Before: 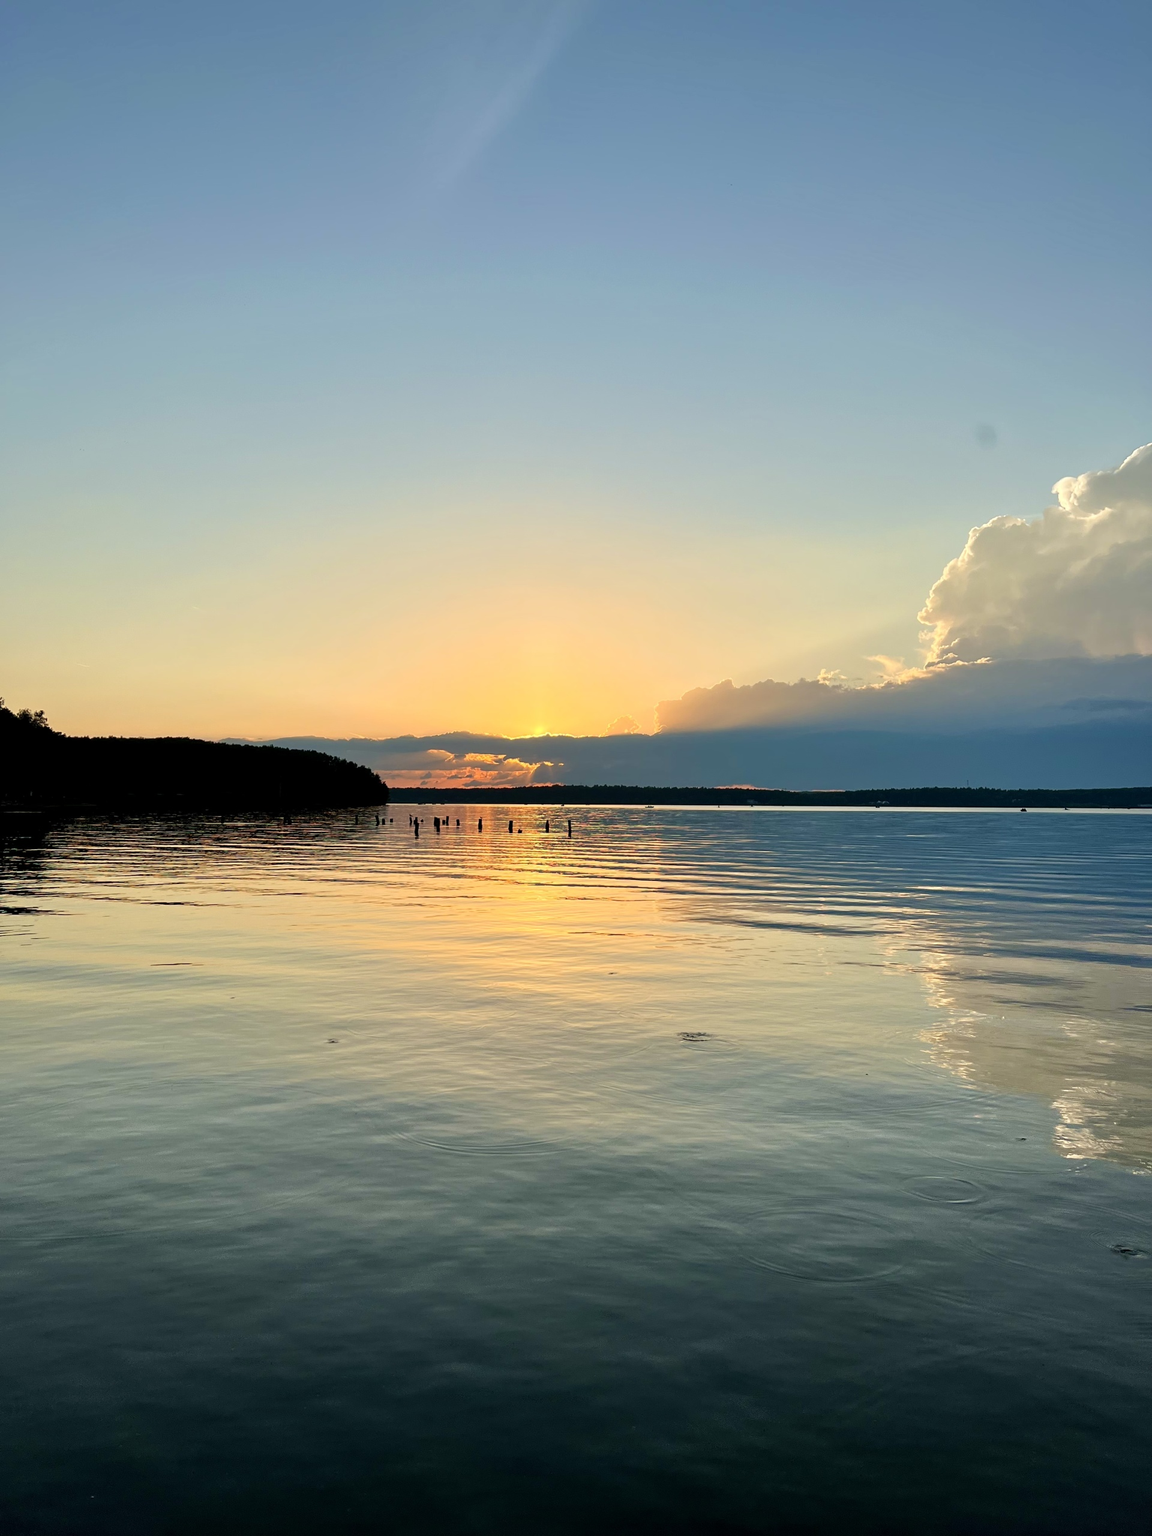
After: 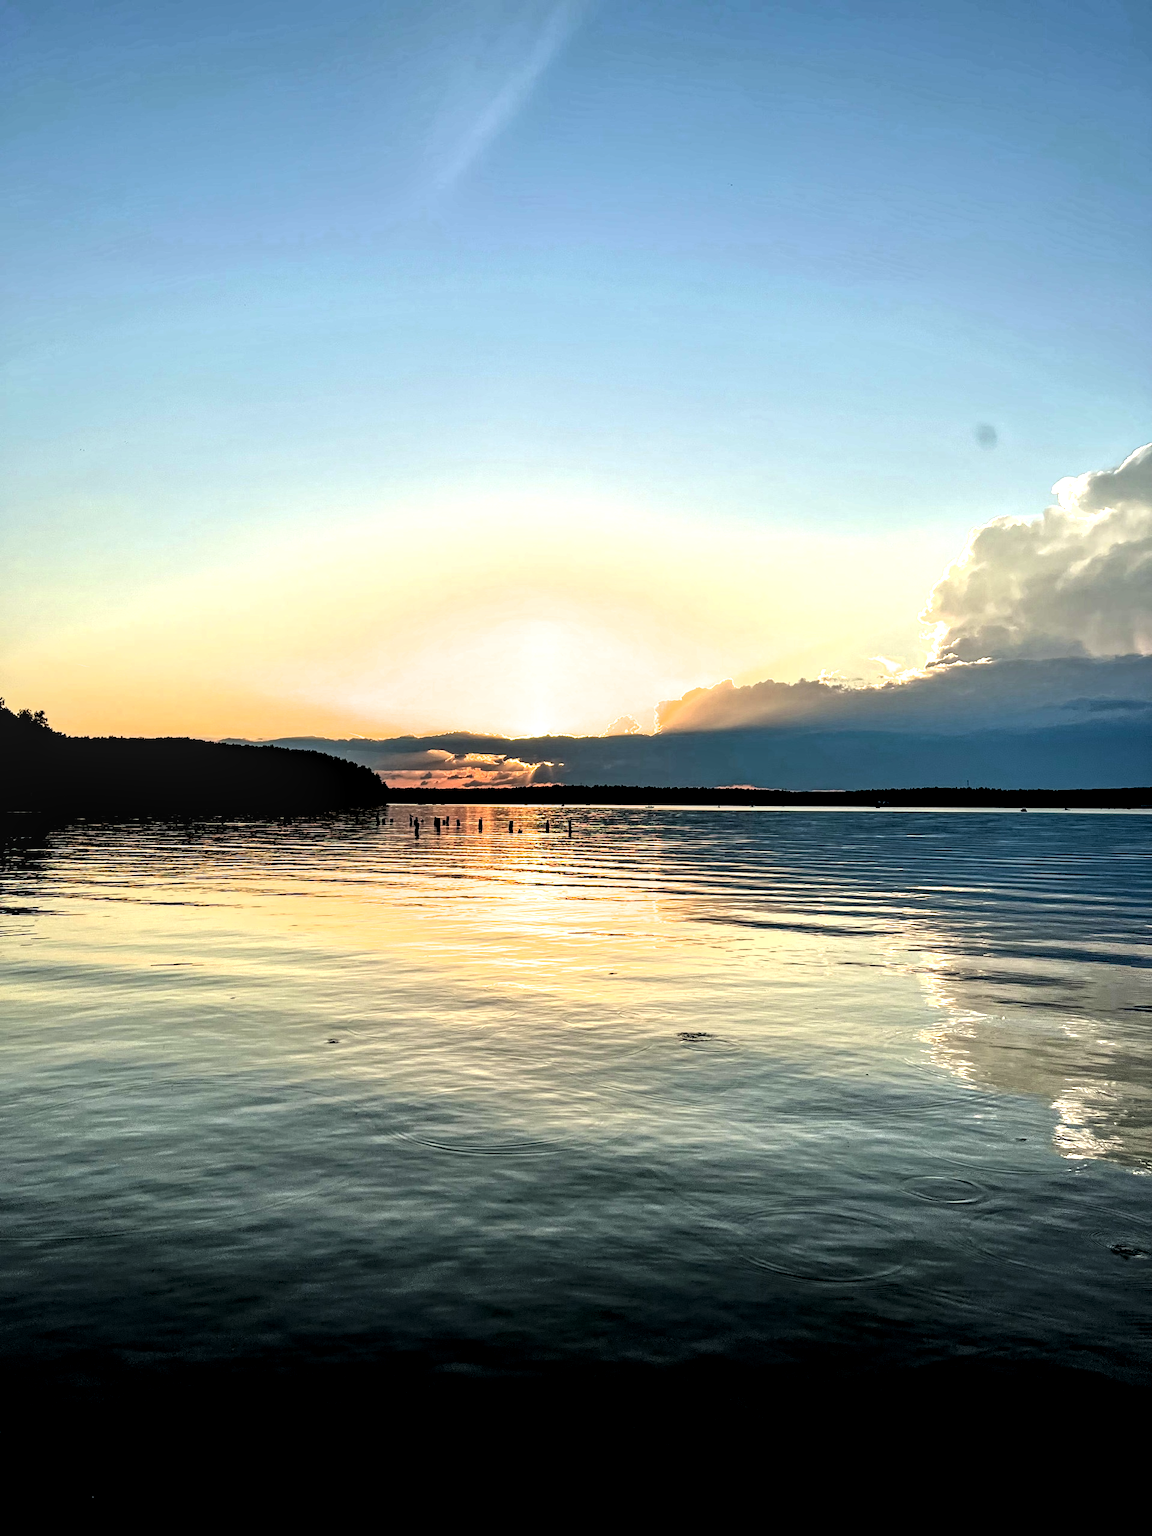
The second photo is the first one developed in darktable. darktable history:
filmic rgb: black relative exposure -8.2 EV, white relative exposure 2.2 EV, threshold 3 EV, hardness 7.11, latitude 85.74%, contrast 1.696, highlights saturation mix -4%, shadows ↔ highlights balance -2.69%, color science v5 (2021), contrast in shadows safe, contrast in highlights safe, enable highlight reconstruction true
contrast brightness saturation: saturation 0.1
local contrast: detail 150%
haze removal: compatibility mode true, adaptive false
